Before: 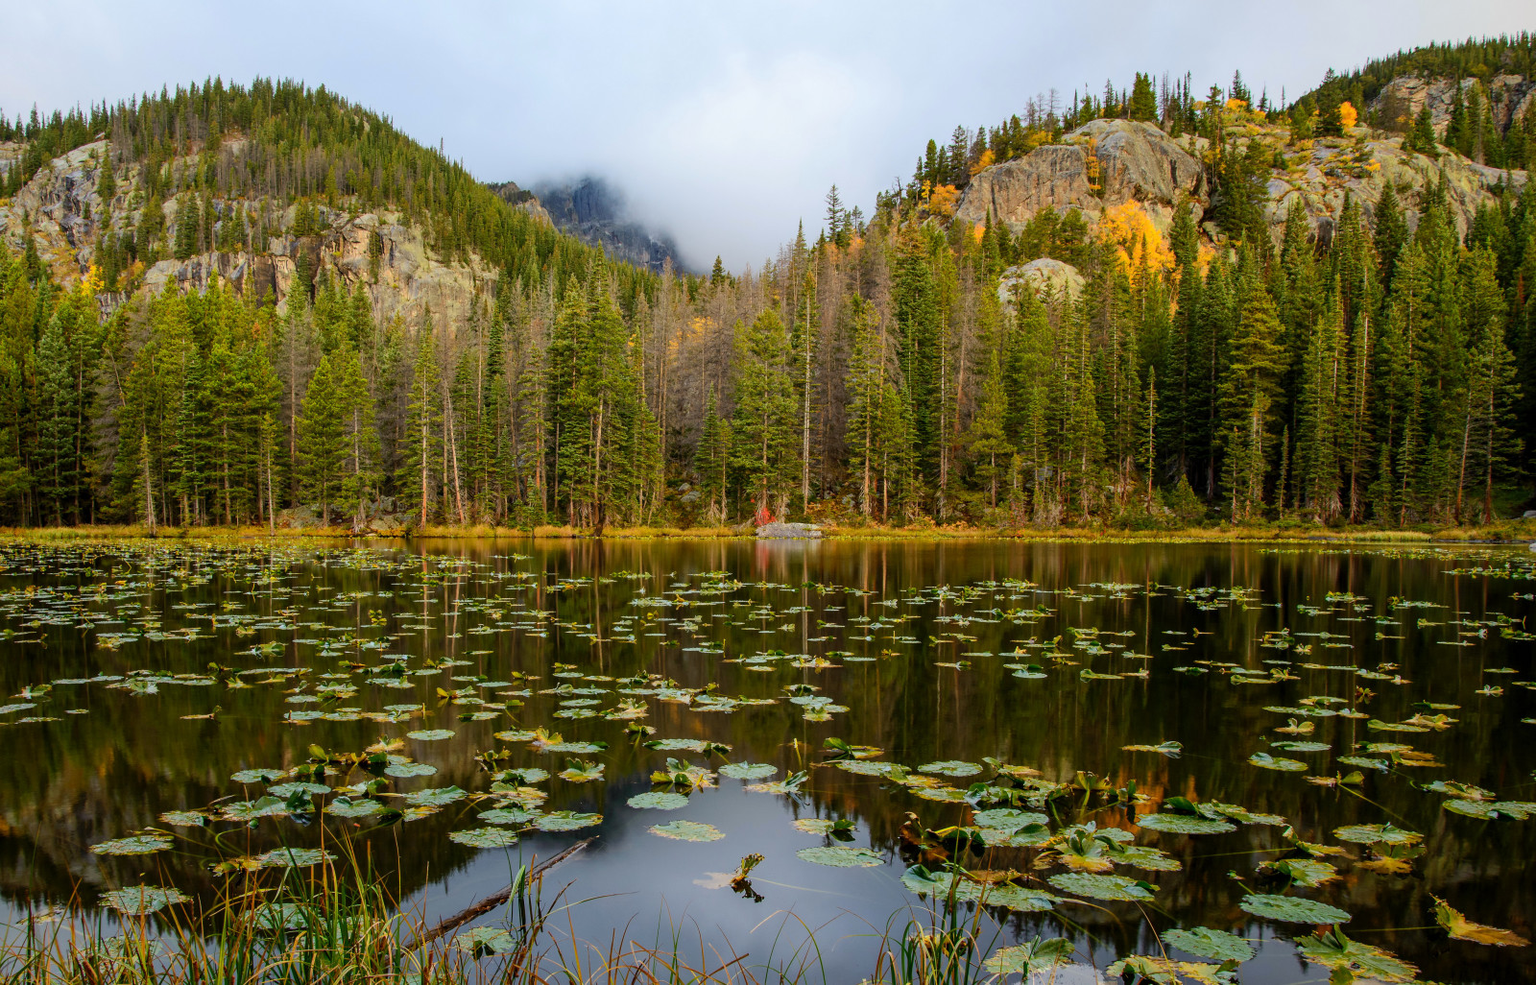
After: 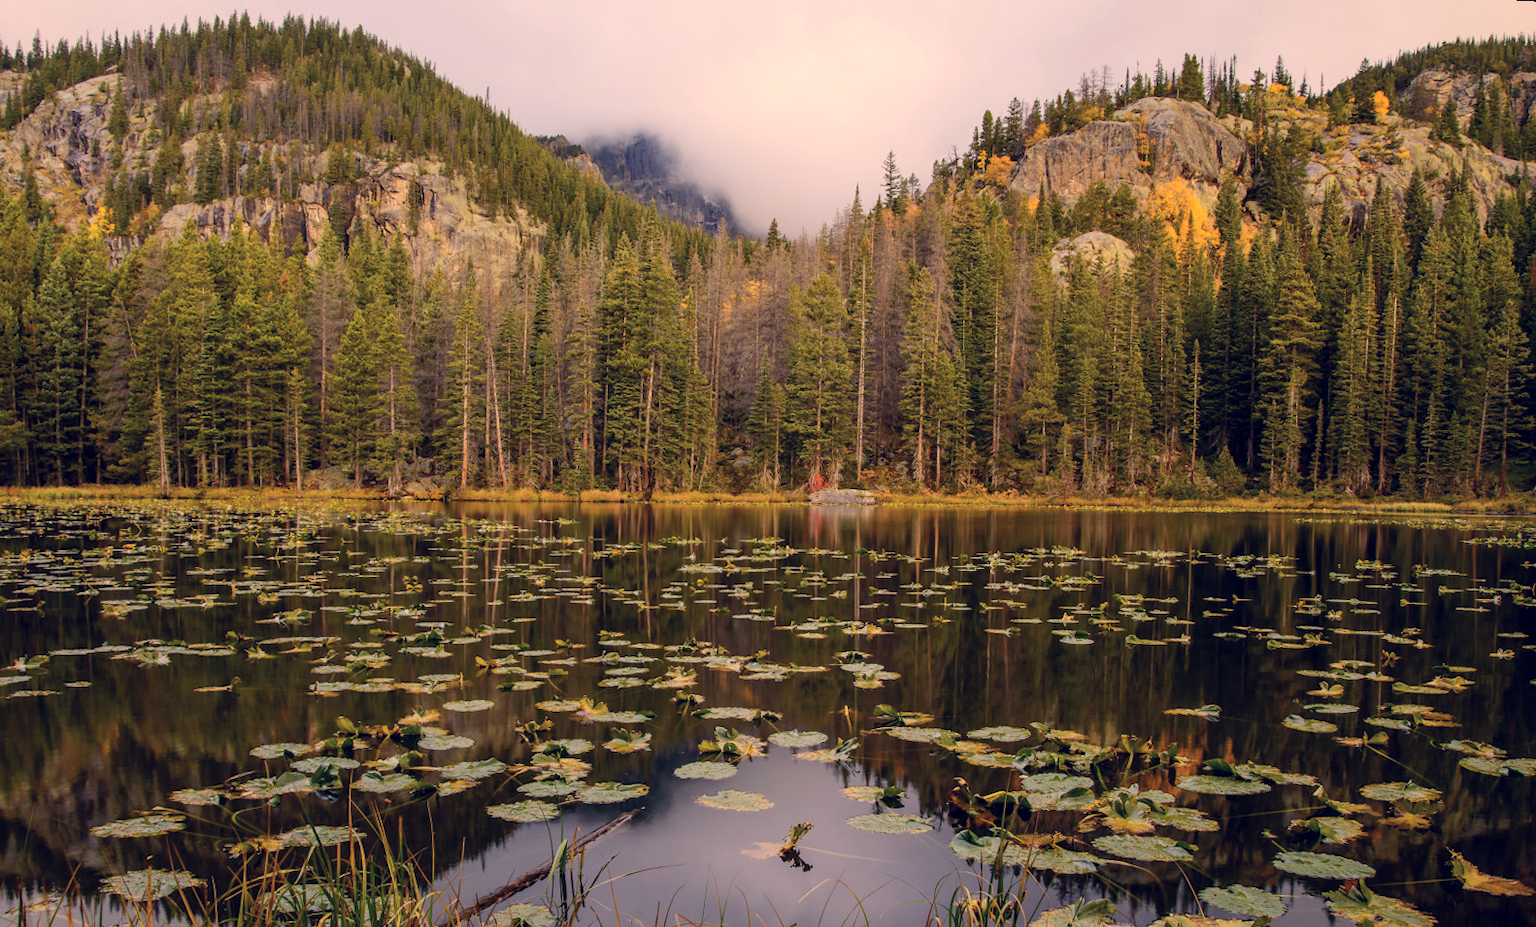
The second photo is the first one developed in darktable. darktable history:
color correction: highlights a* 19.59, highlights b* 27.49, shadows a* 3.46, shadows b* -17.28, saturation 0.73
rotate and perspective: rotation 0.679°, lens shift (horizontal) 0.136, crop left 0.009, crop right 0.991, crop top 0.078, crop bottom 0.95
